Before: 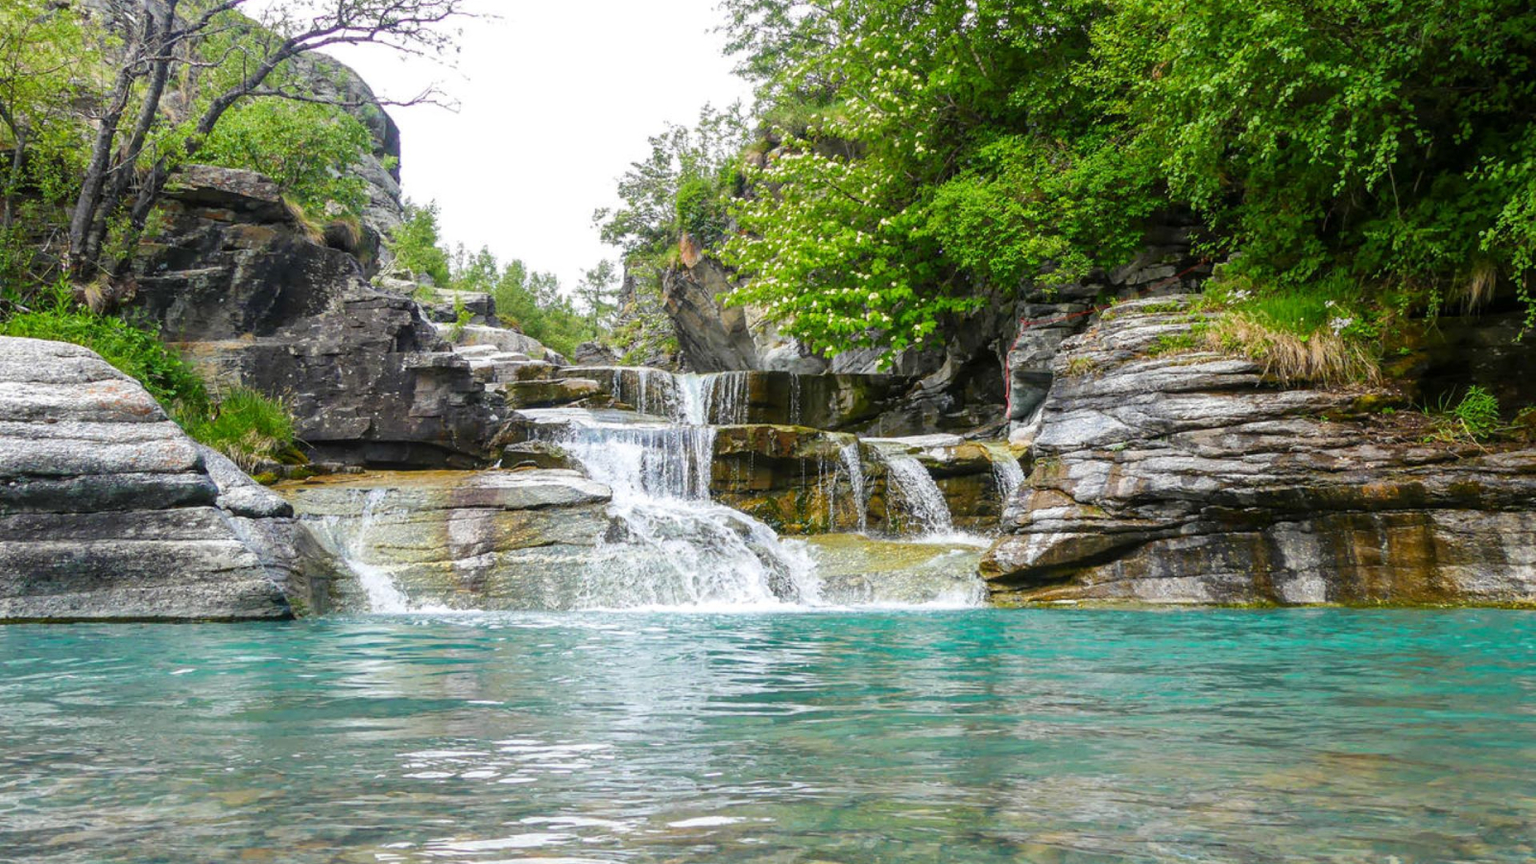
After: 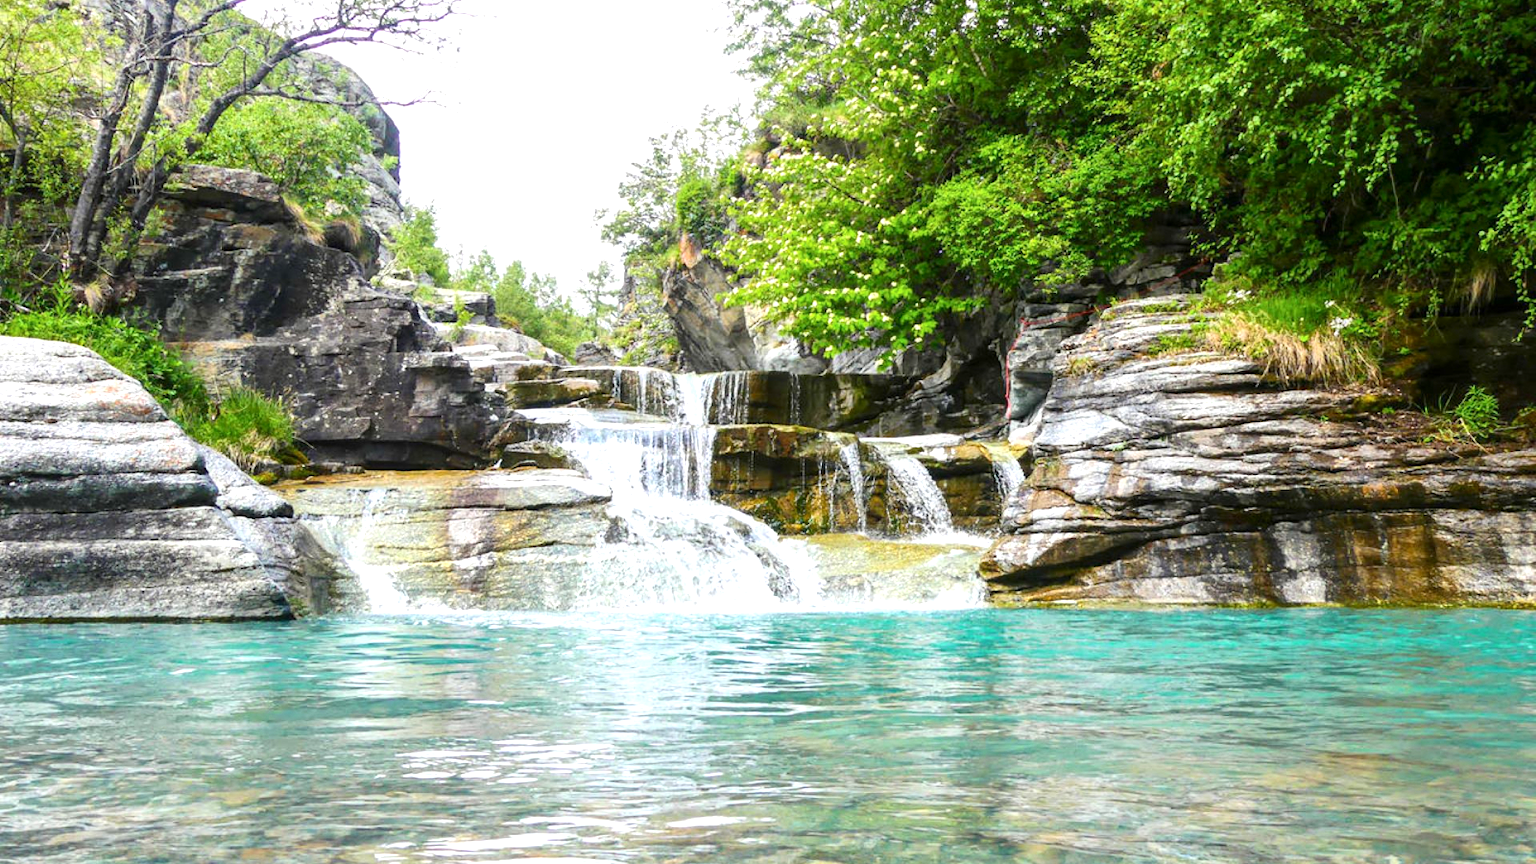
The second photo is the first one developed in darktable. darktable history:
exposure: exposure 0.669 EV, compensate highlight preservation false
contrast brightness saturation: contrast 0.136
